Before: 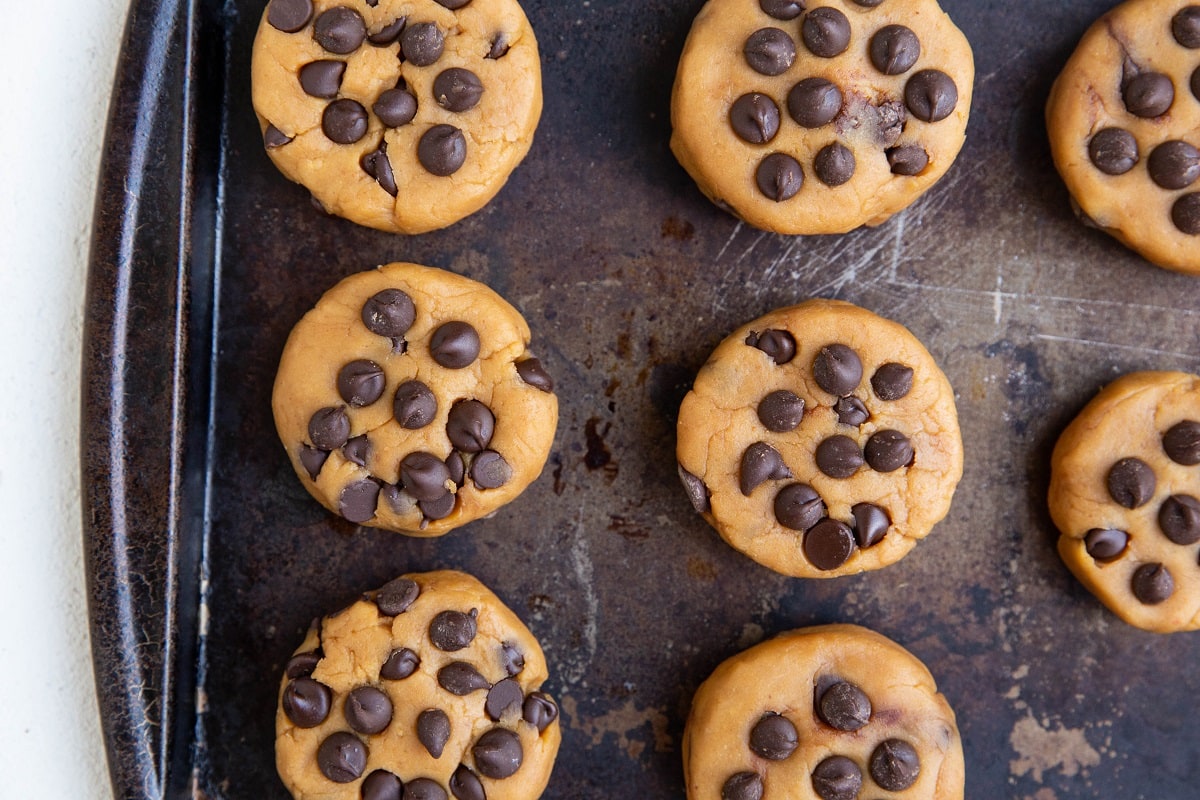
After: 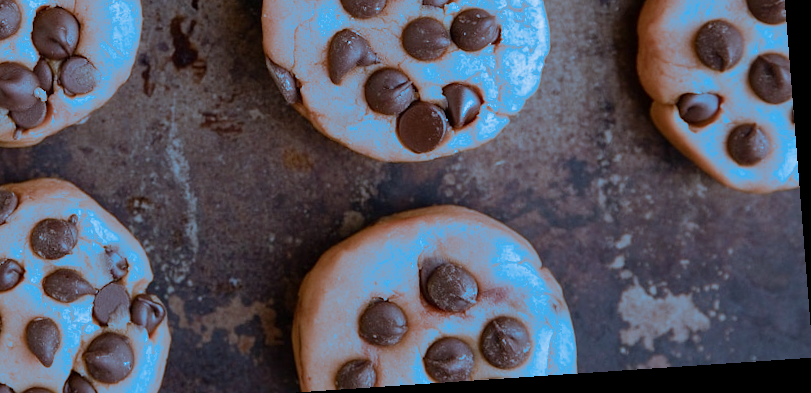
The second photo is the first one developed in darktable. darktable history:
rotate and perspective: rotation -4.2°, shear 0.006, automatic cropping off
crop and rotate: left 35.509%, top 50.238%, bottom 4.934%
split-toning: shadows › hue 220°, shadows › saturation 0.64, highlights › hue 220°, highlights › saturation 0.64, balance 0, compress 5.22%
